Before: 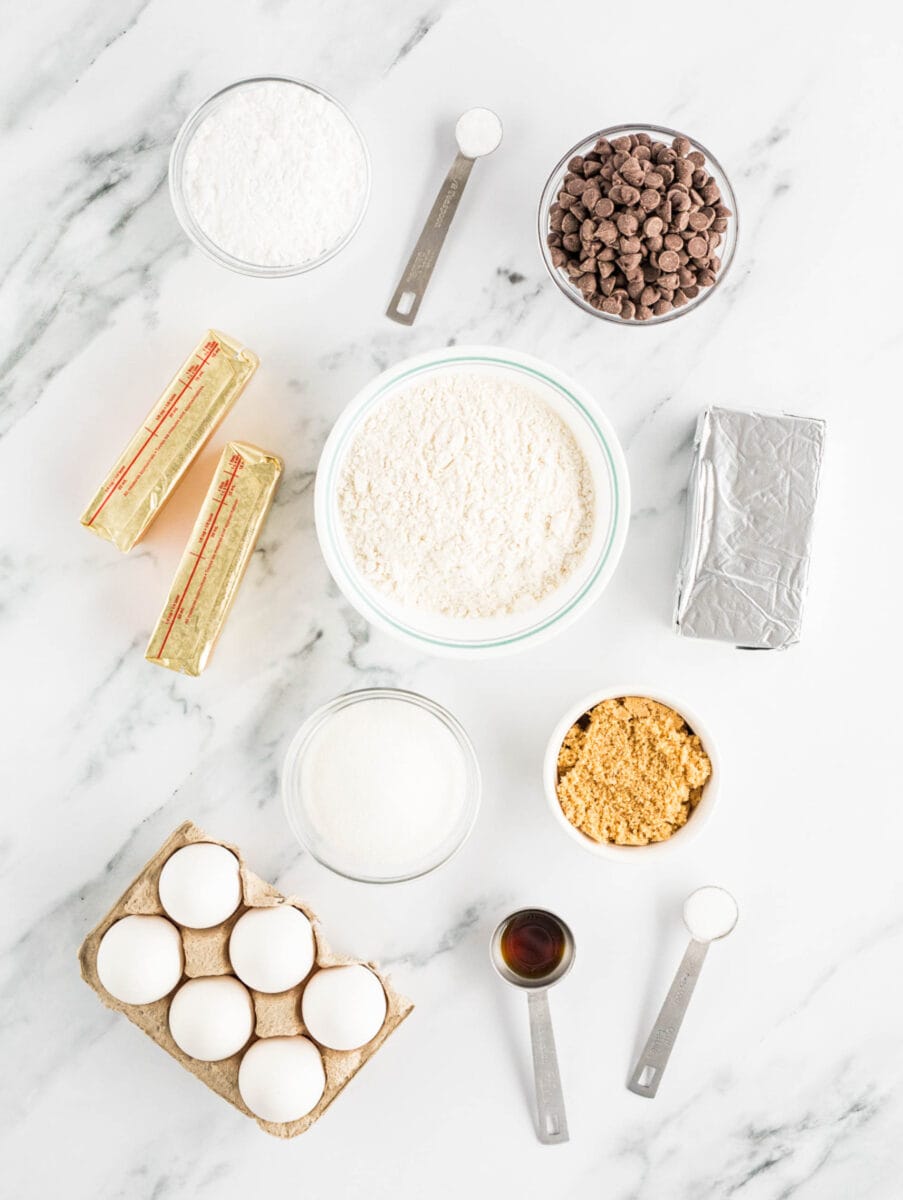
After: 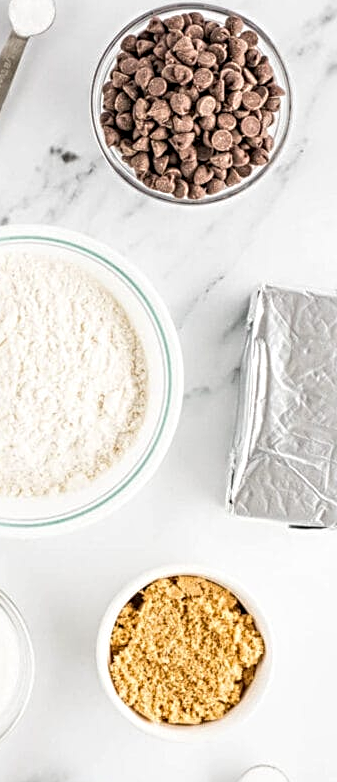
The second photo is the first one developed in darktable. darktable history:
crop and rotate: left 49.521%, top 10.14%, right 13.111%, bottom 24.687%
sharpen: radius 3.987
local contrast: on, module defaults
